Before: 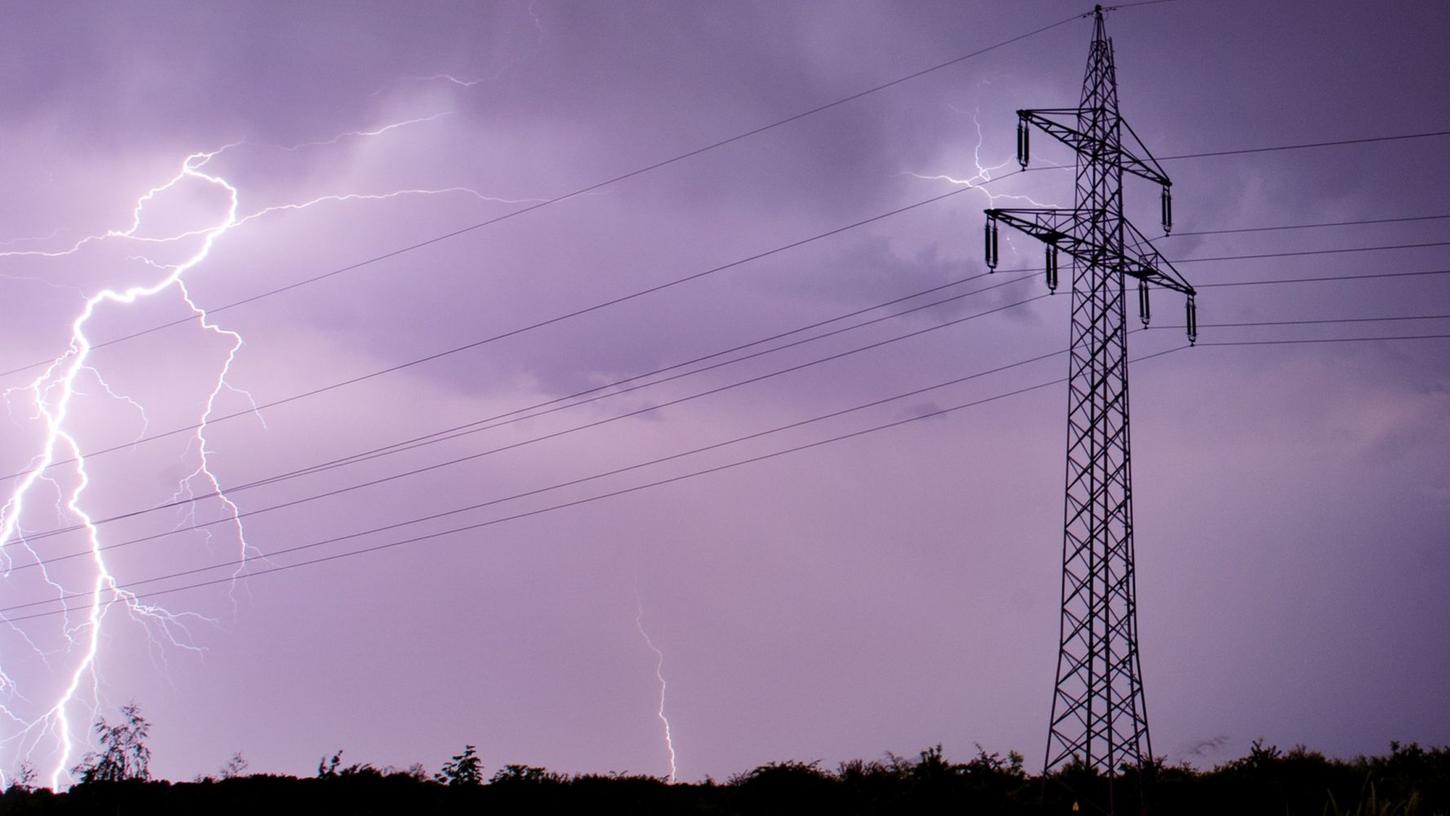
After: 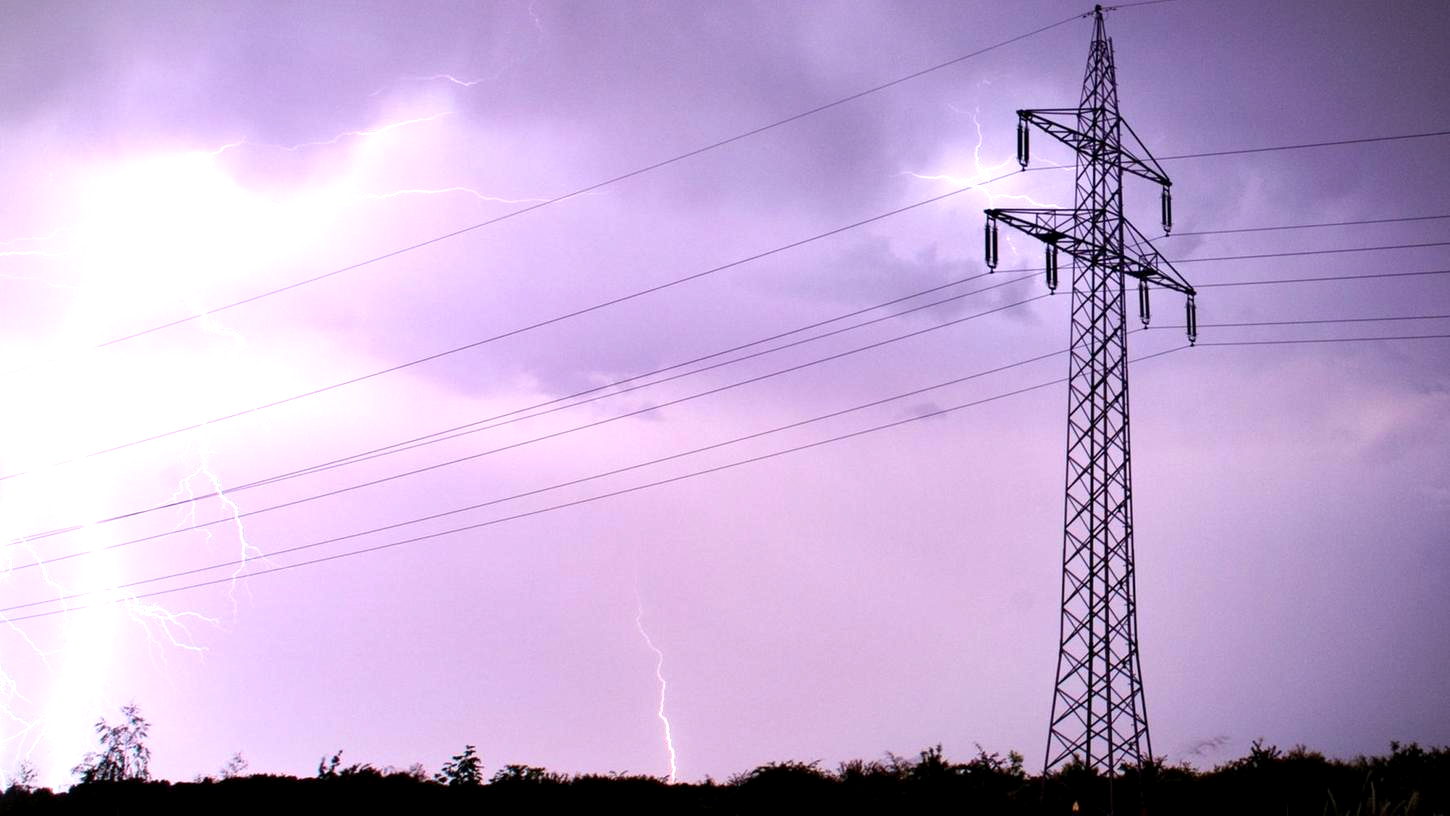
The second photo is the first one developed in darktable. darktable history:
exposure: black level correction 0.001, exposure 1 EV, compensate highlight preservation false
vignetting: fall-off start 99.18%, width/height ratio 1.304
